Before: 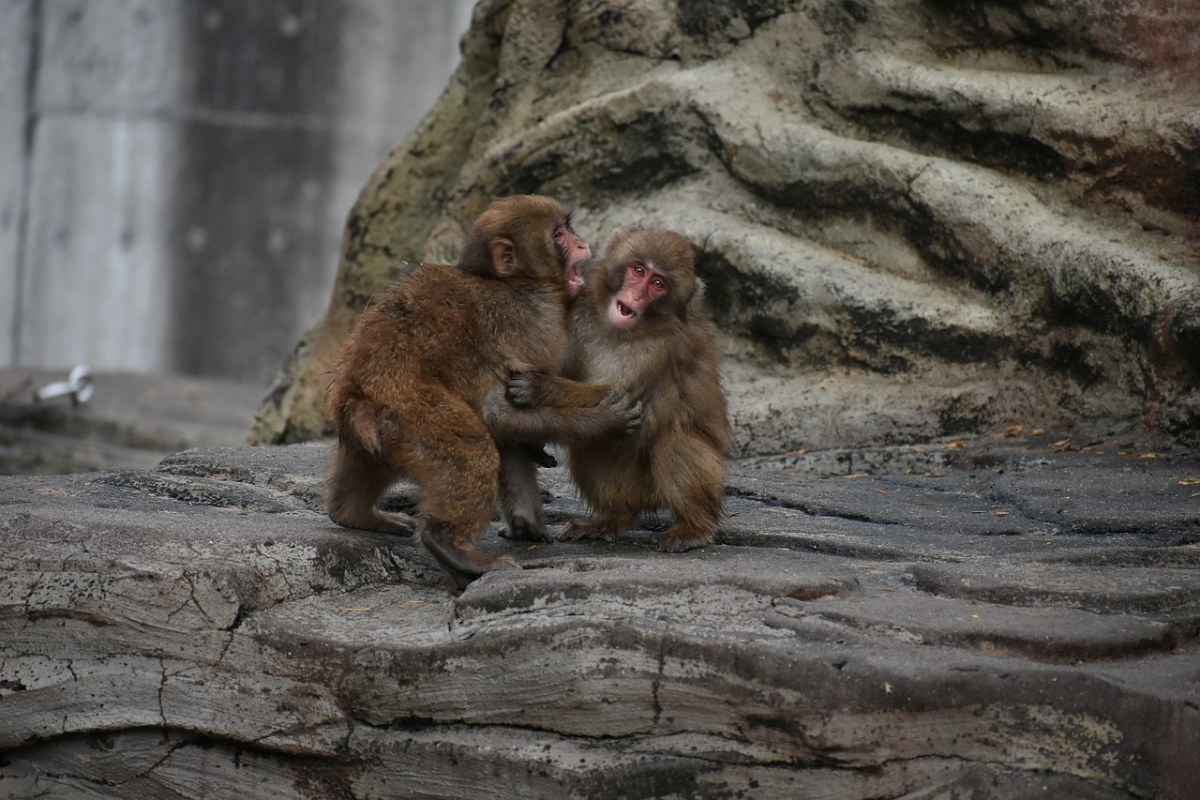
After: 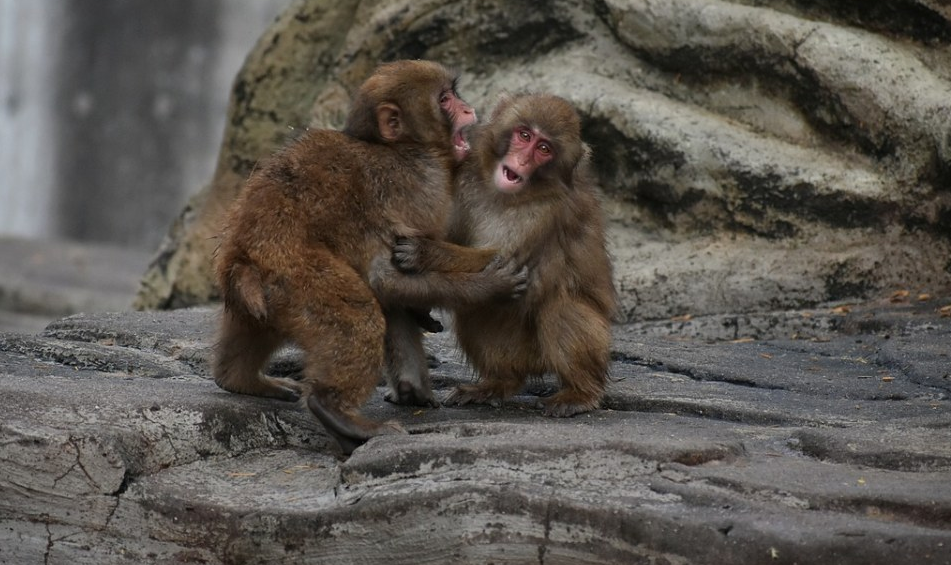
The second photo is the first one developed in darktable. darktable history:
base curve: curves: ch0 [(0, 0) (0.297, 0.298) (1, 1)], preserve colors none
crop: left 9.503%, top 16.906%, right 11.182%, bottom 12.382%
